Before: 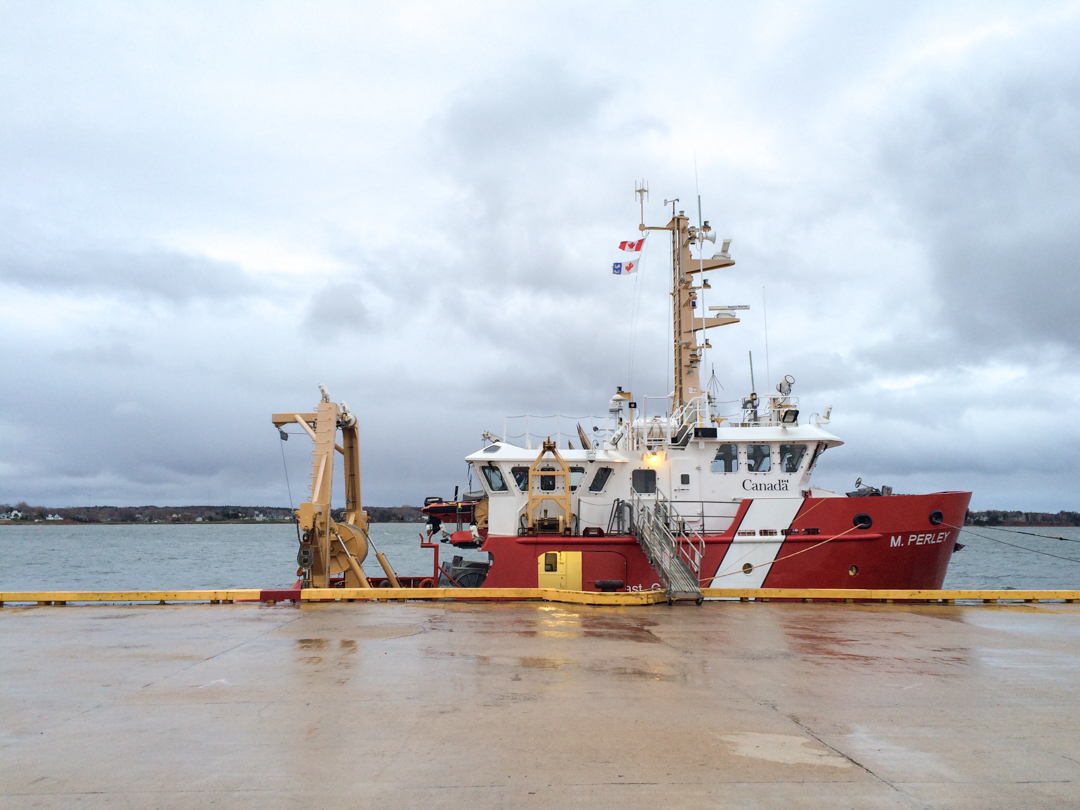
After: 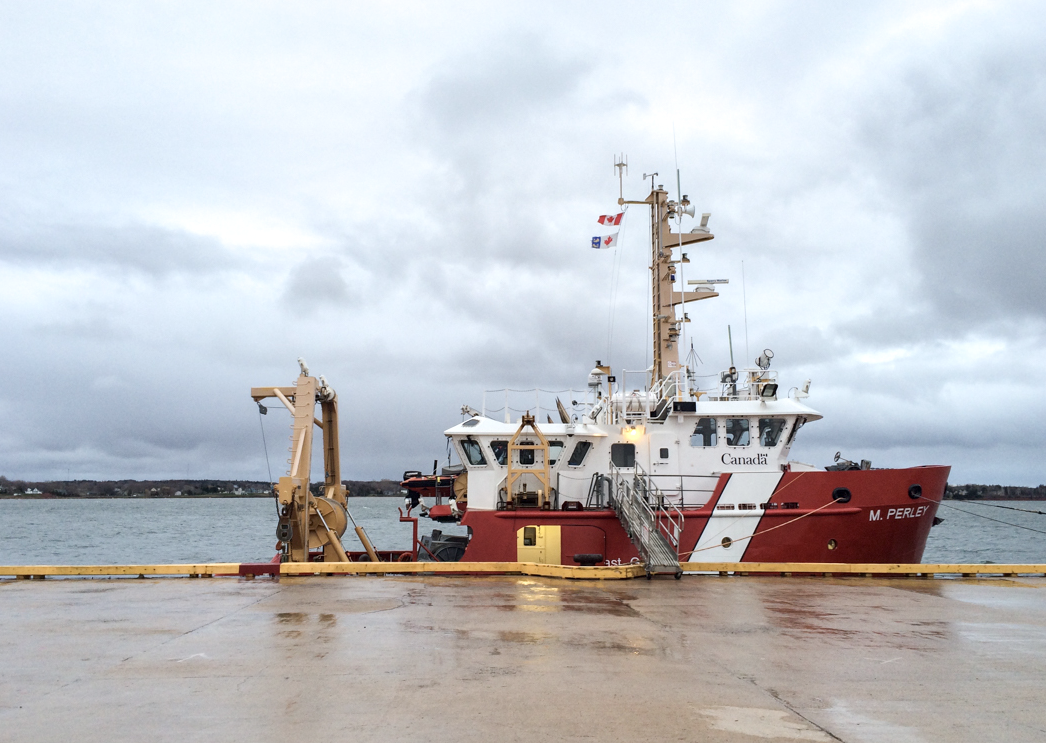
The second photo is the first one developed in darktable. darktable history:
local contrast: mode bilateral grid, contrast 20, coarseness 50, detail 120%, midtone range 0.2
contrast brightness saturation: contrast 0.11, saturation -0.17
crop: left 1.964%, top 3.251%, right 1.122%, bottom 4.933%
